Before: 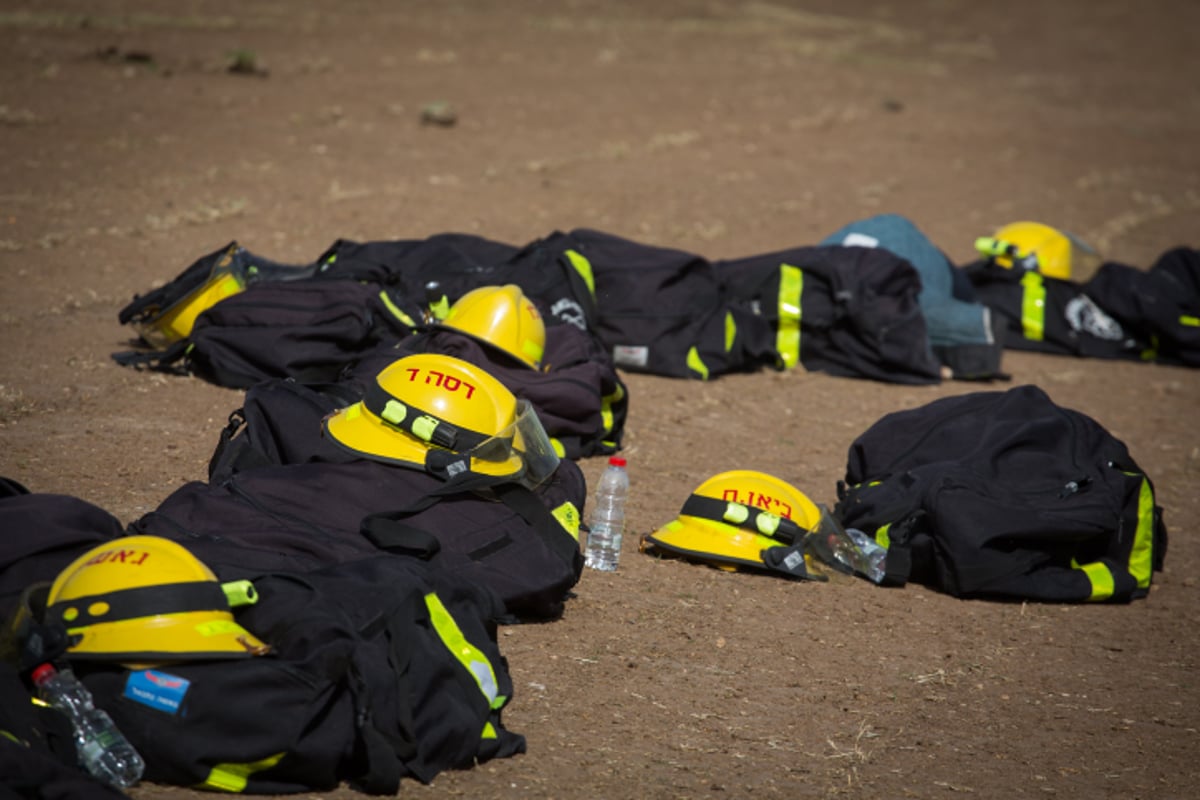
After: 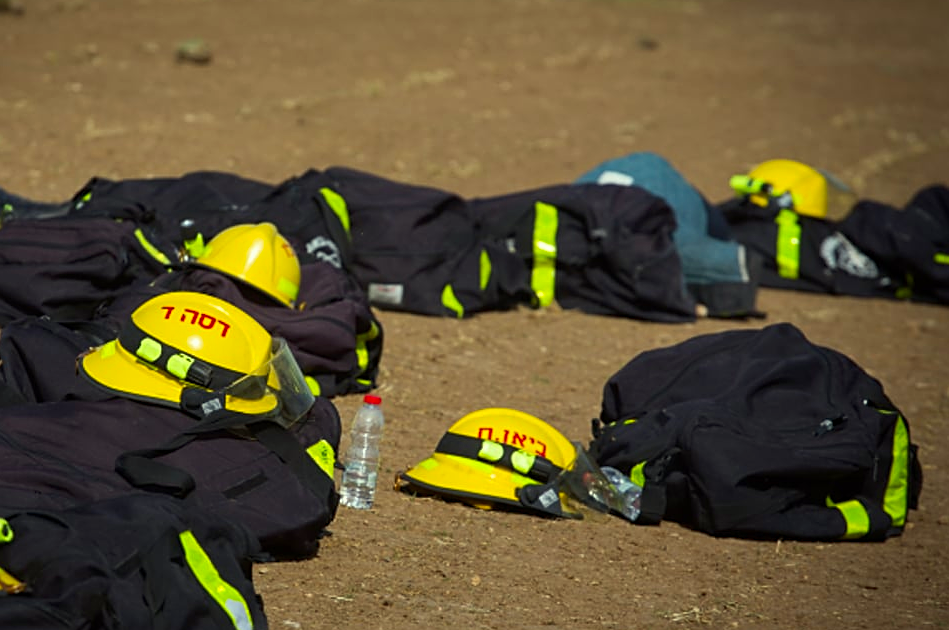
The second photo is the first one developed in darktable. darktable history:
crop and rotate: left 20.46%, top 7.827%, right 0.433%, bottom 13.353%
color correction: highlights a* -5.93, highlights b* 10.73
shadows and highlights: shadows 4.64, soften with gaussian
sharpen: on, module defaults
tone equalizer: on, module defaults
contrast brightness saturation: contrast 0.085, saturation 0.275
levels: white 99.96%
